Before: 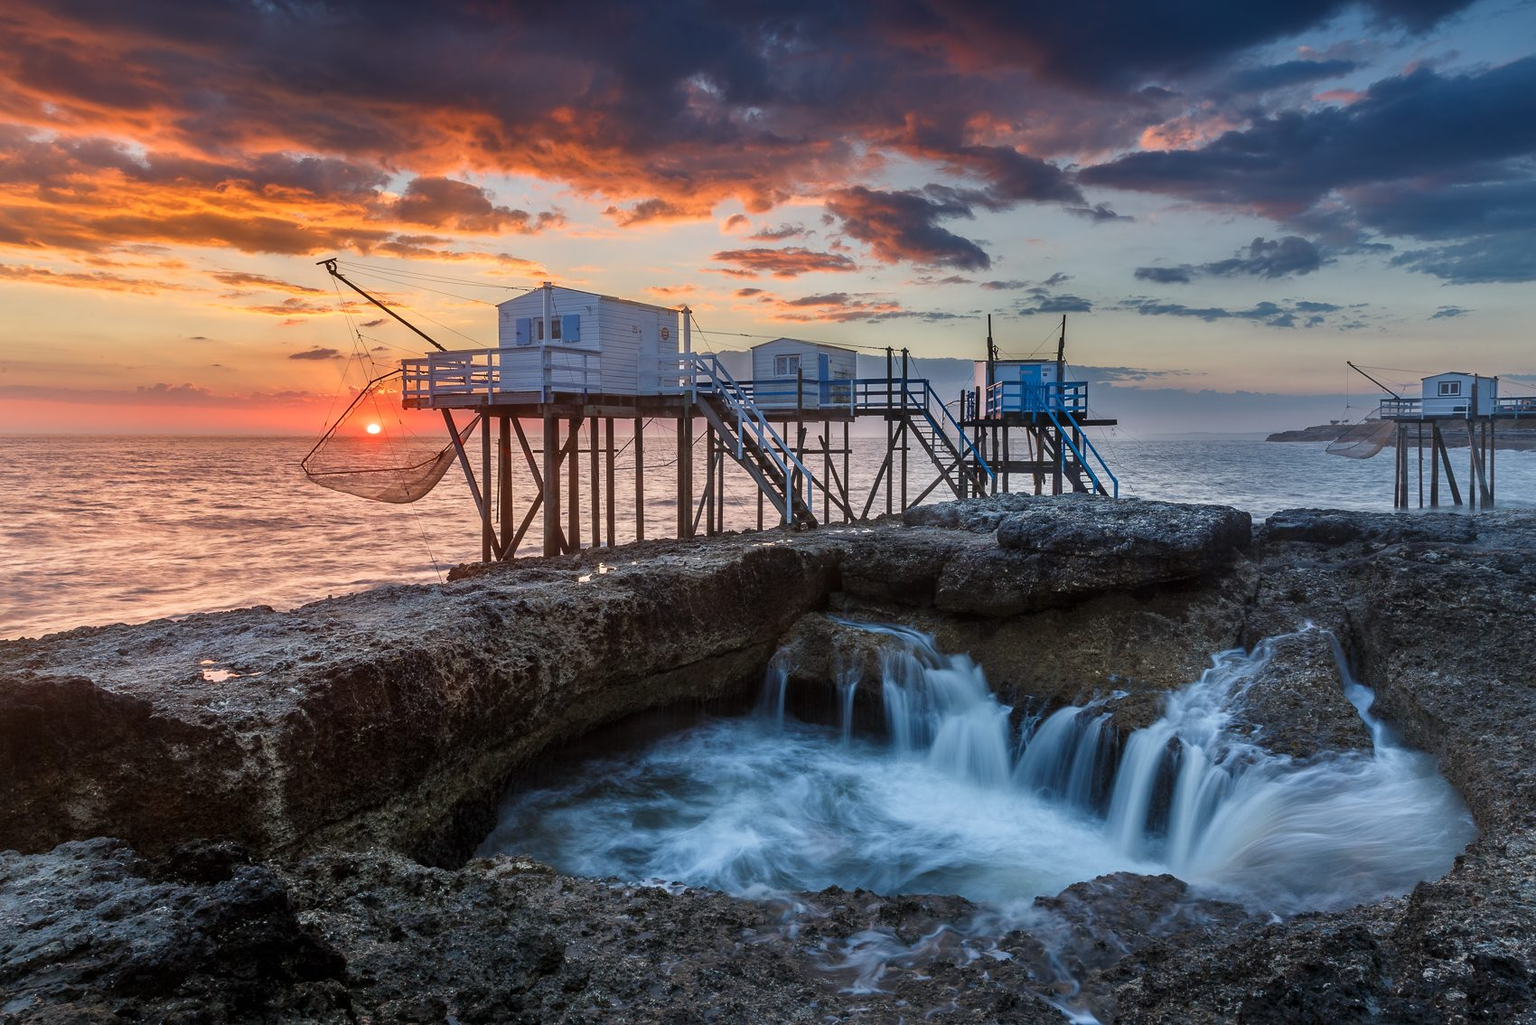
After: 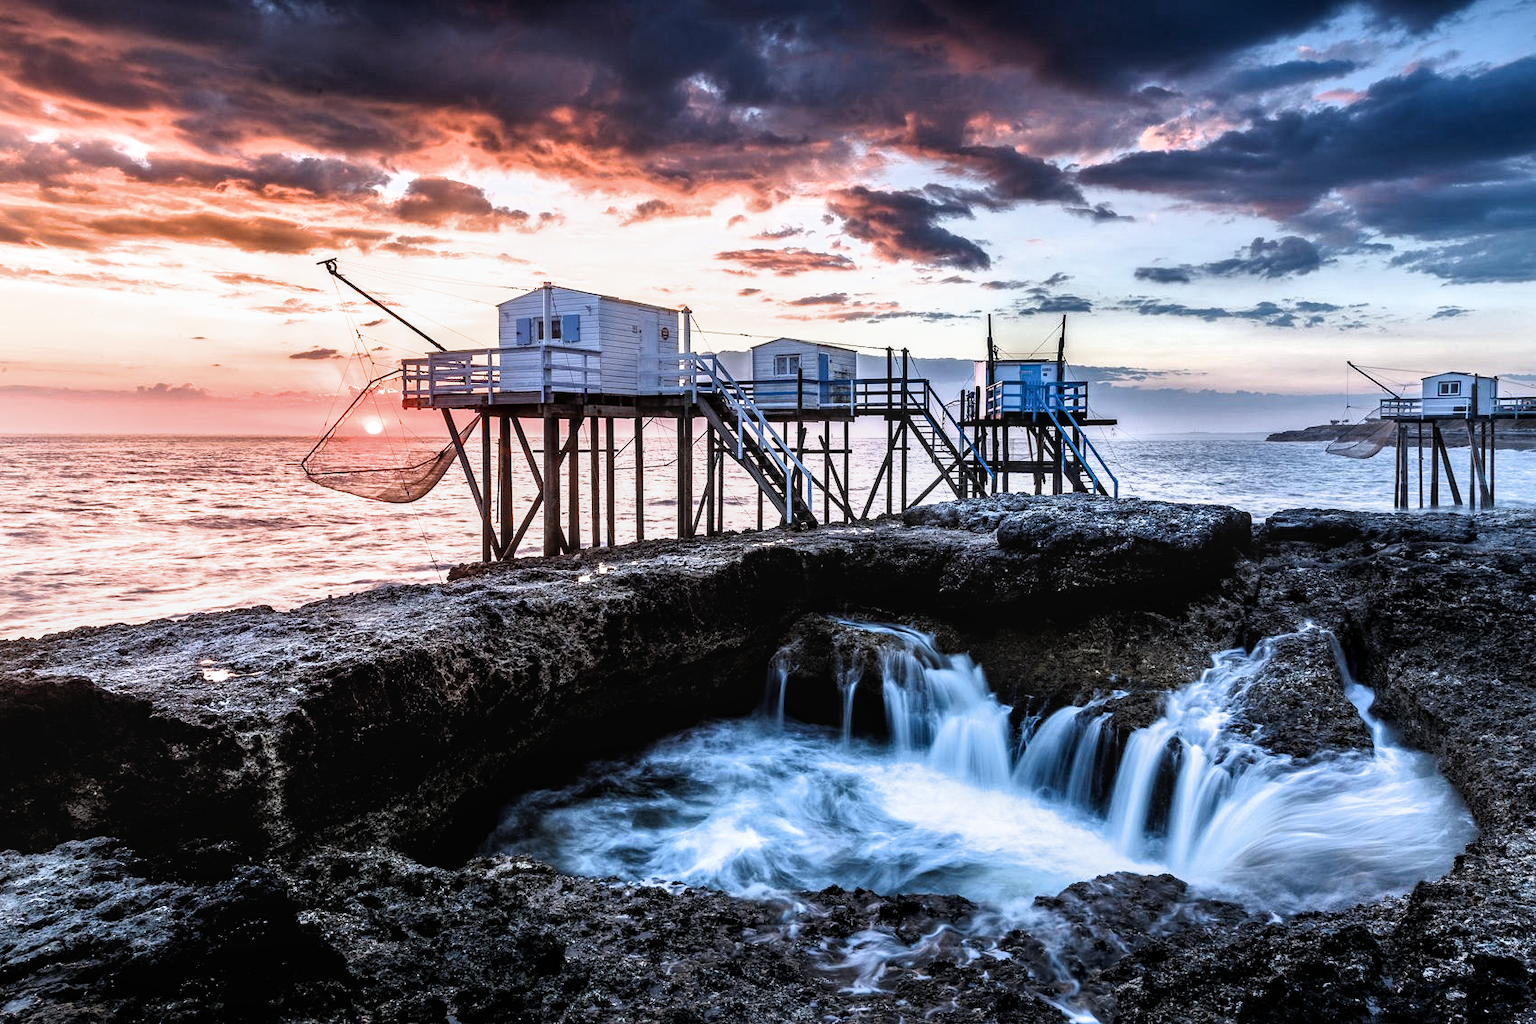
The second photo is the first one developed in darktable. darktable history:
local contrast: on, module defaults
color calibration: illuminant as shot in camera, x 0.358, y 0.373, temperature 4628.91 K
filmic rgb: black relative exposure -8.29 EV, white relative exposure 2.24 EV, hardness 7.17, latitude 84.91%, contrast 1.694, highlights saturation mix -4.11%, shadows ↔ highlights balance -2.85%
exposure: black level correction 0.001, exposure 0.498 EV, compensate highlight preservation false
